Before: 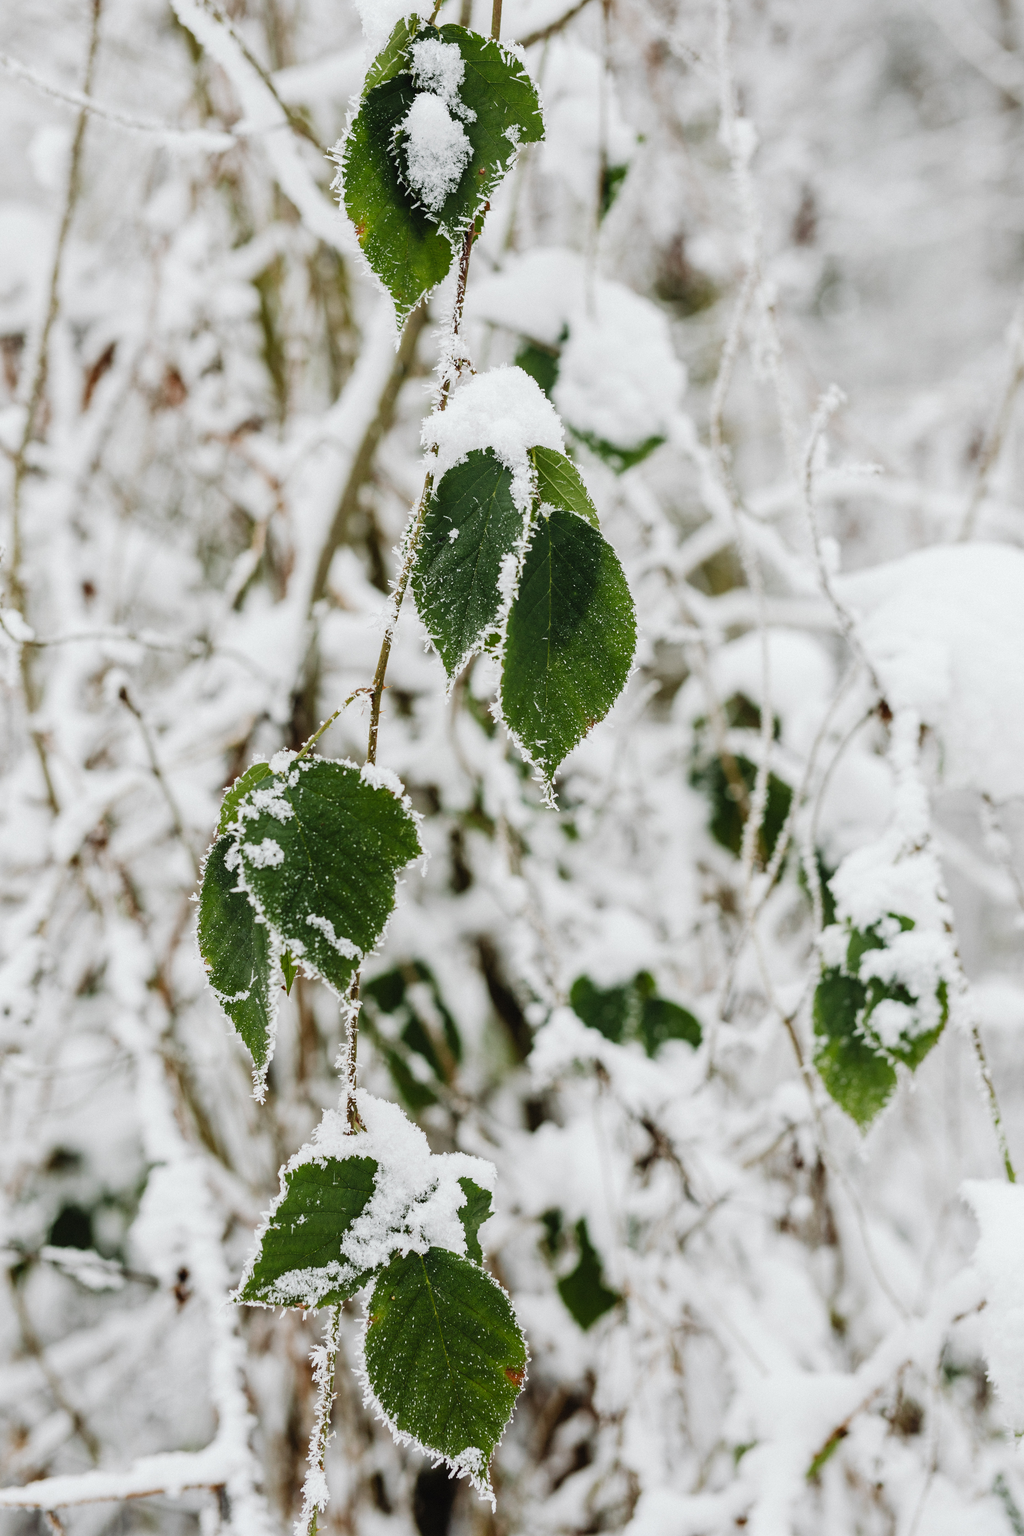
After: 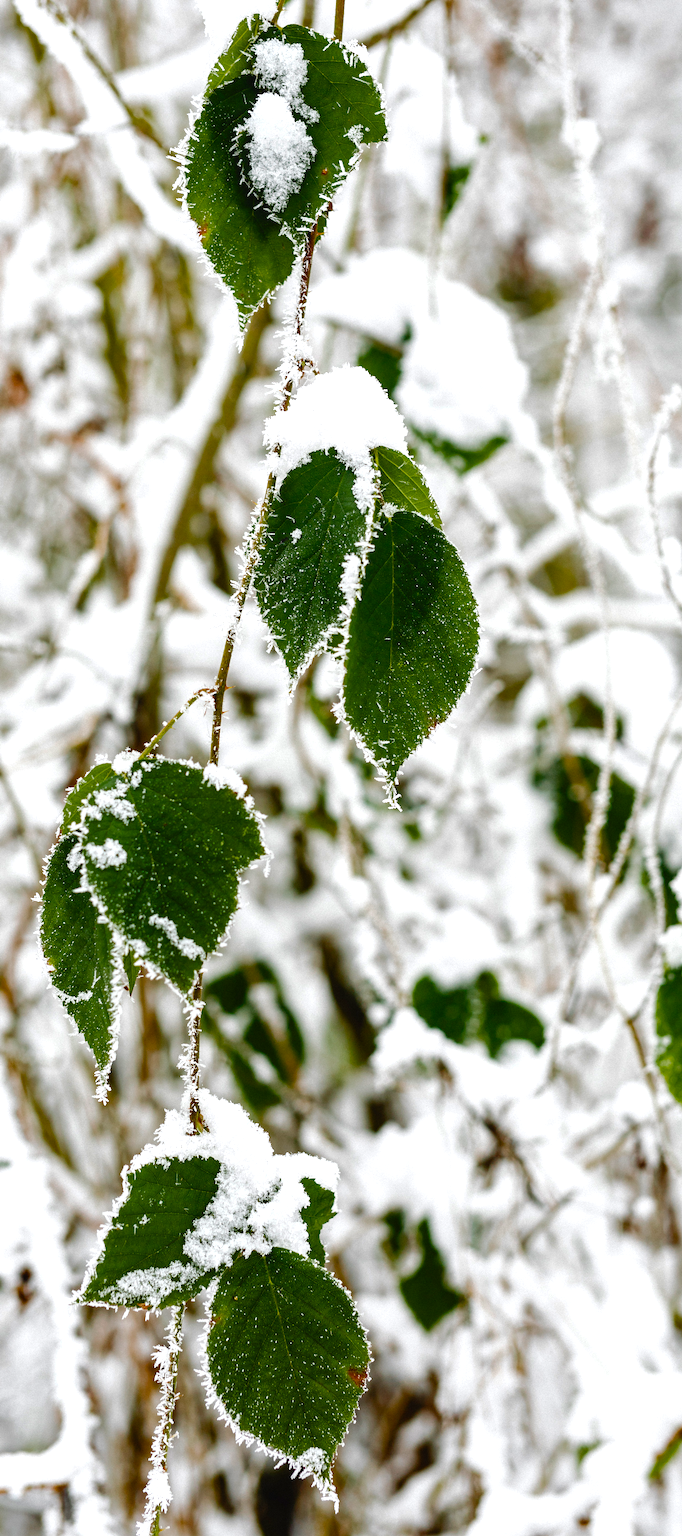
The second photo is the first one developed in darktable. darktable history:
levels: levels [0, 0.478, 1]
crop: left 15.419%, right 17.914%
color balance rgb: linear chroma grading › global chroma 9%, perceptual saturation grading › global saturation 36%, perceptual saturation grading › shadows 35%, perceptual brilliance grading › global brilliance 15%, perceptual brilliance grading › shadows -35%, global vibrance 15%
tone curve: curves: ch0 [(0, 0) (0.568, 0.517) (0.8, 0.717) (1, 1)]
